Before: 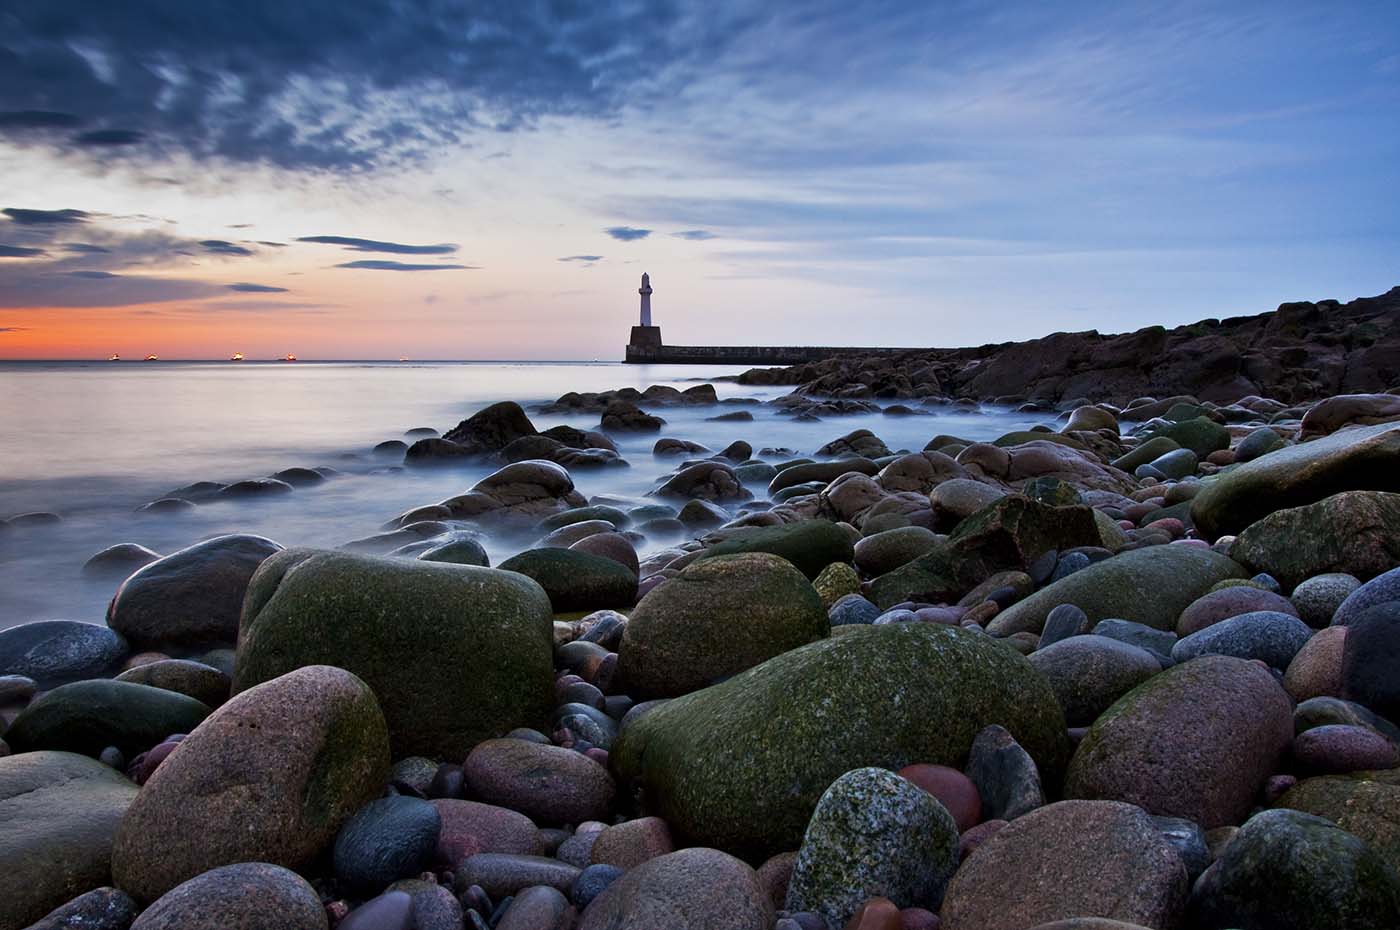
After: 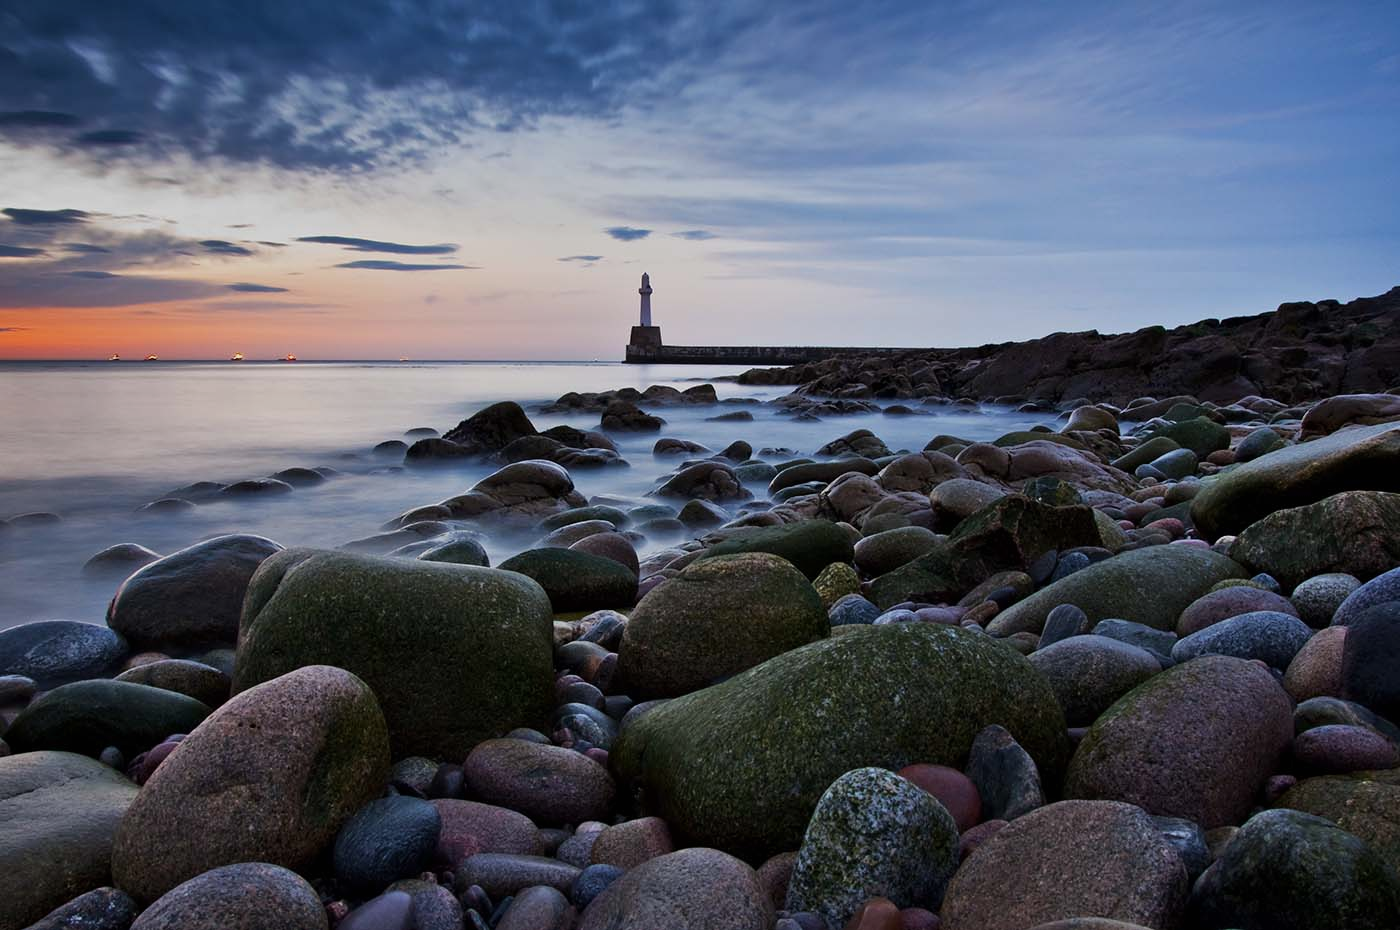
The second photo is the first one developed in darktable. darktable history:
tone equalizer: -8 EV -2 EV, -7 EV -2 EV, -6 EV -2 EV, -5 EV -2 EV, -4 EV -2 EV, -3 EV -2 EV, -2 EV -2 EV, -1 EV -1.63 EV, +0 EV -2 EV
exposure: black level correction 0, exposure 1.675 EV, compensate exposure bias true, compensate highlight preservation false
